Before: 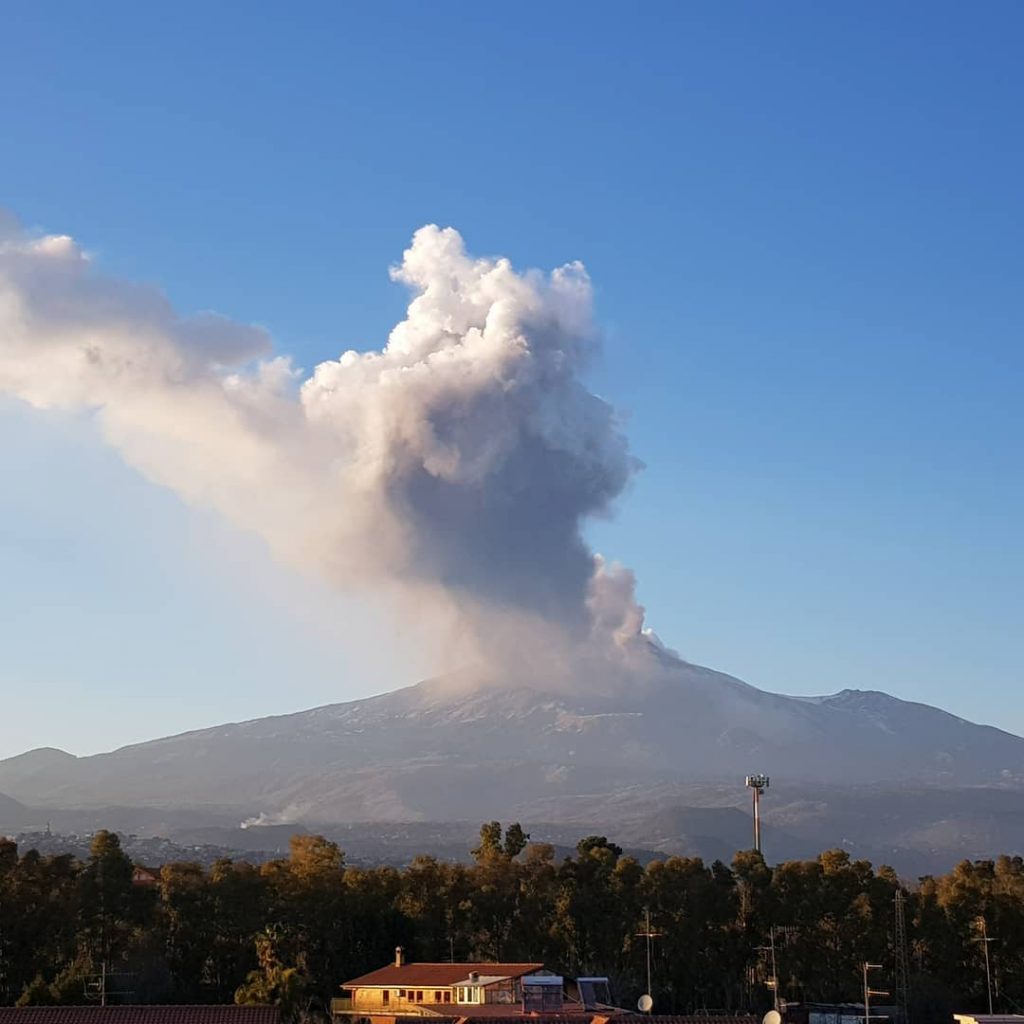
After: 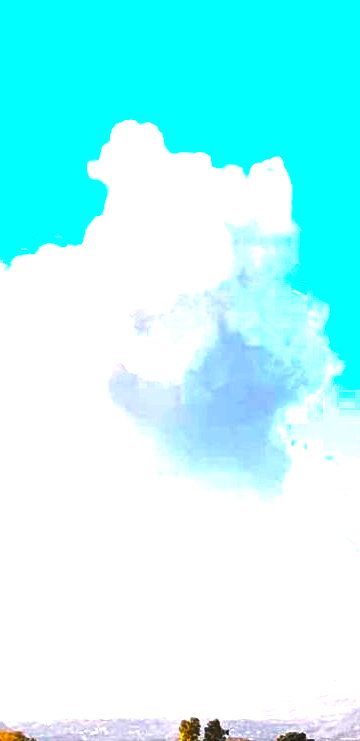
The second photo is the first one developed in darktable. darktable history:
color balance rgb: linear chroma grading › shadows -30%, linear chroma grading › global chroma 35%, perceptual saturation grading › global saturation 75%, perceptual saturation grading › shadows -30%, perceptual brilliance grading › highlights 75%, perceptual brilliance grading › shadows -30%, global vibrance 35%
color zones: curves: ch1 [(0, 0.679) (0.143, 0.647) (0.286, 0.261) (0.378, -0.011) (0.571, 0.396) (0.714, 0.399) (0.857, 0.406) (1, 0.679)]
exposure: black level correction -0.005, exposure 1.002 EV, compensate highlight preservation false
crop and rotate: left 29.476%, top 10.214%, right 35.32%, bottom 17.333%
